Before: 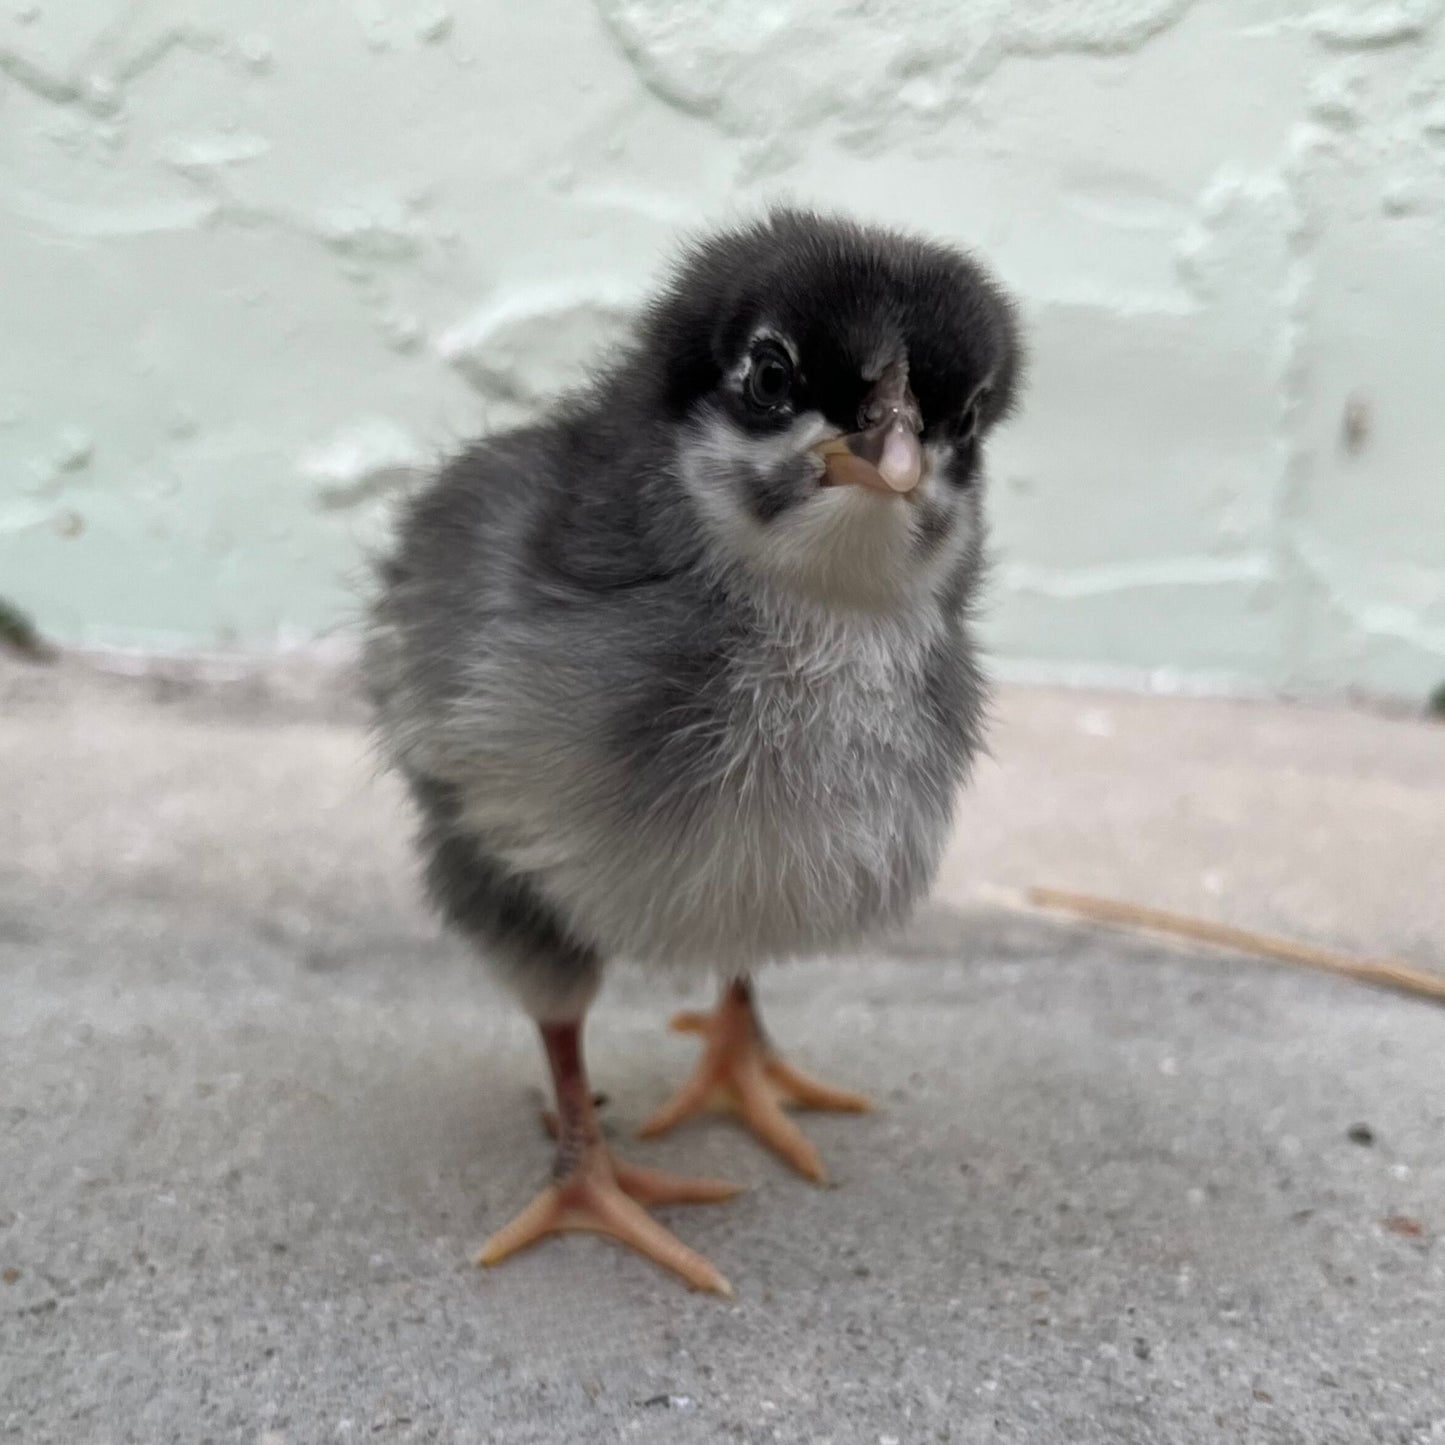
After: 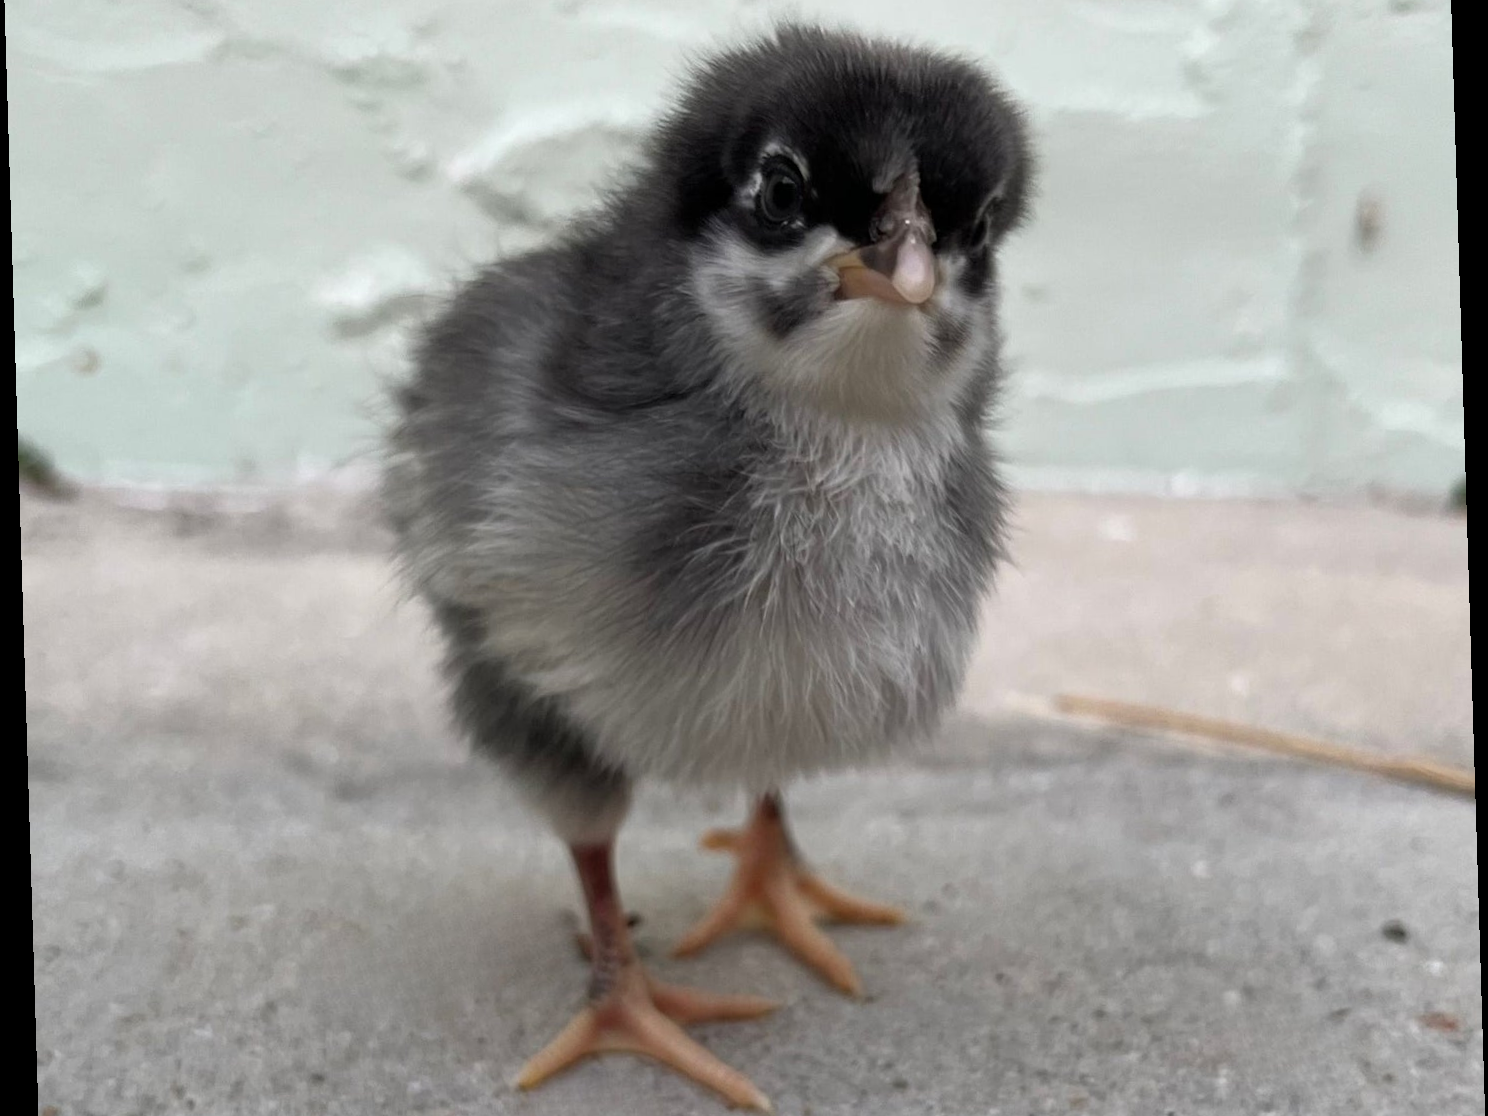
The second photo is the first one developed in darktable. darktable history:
rotate and perspective: rotation -1.75°, automatic cropping off
crop: top 13.819%, bottom 11.169%
